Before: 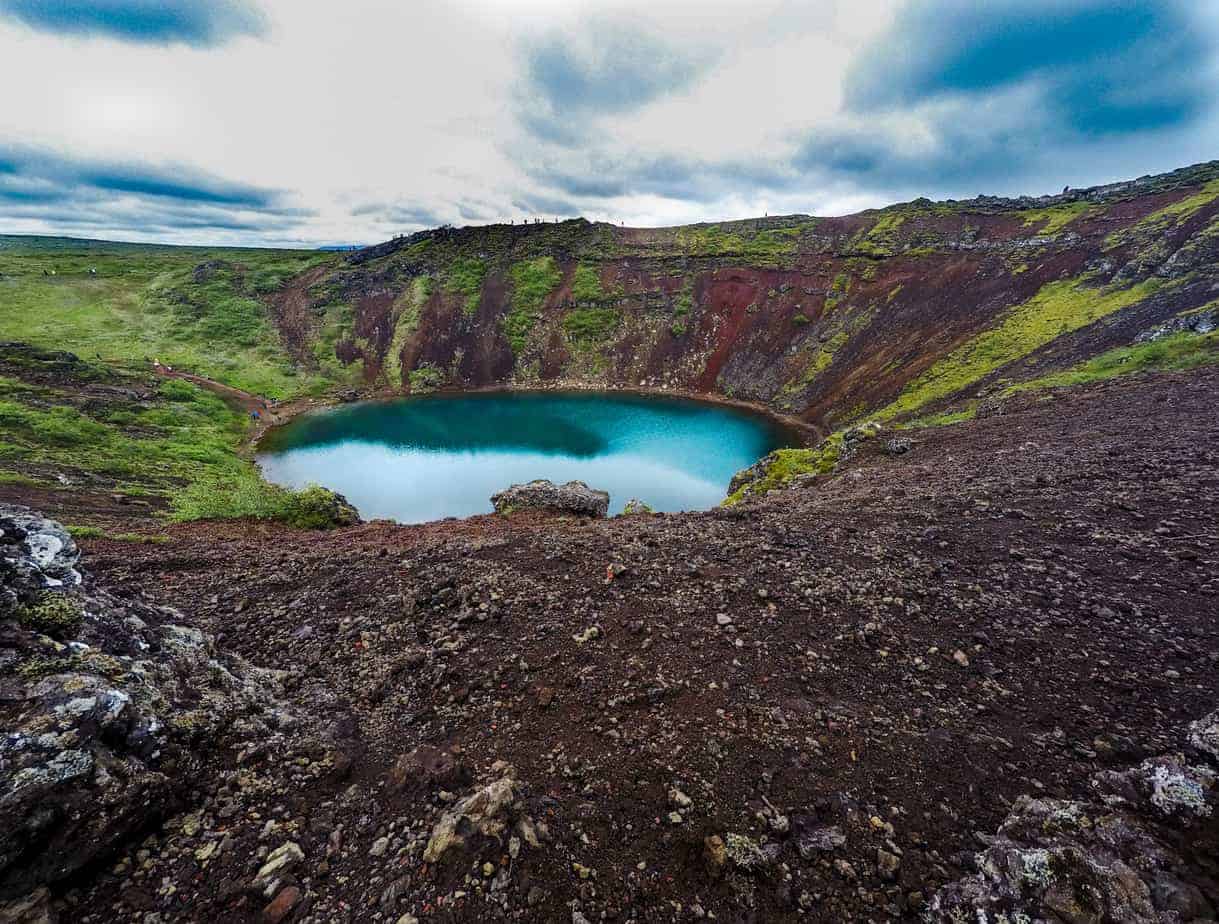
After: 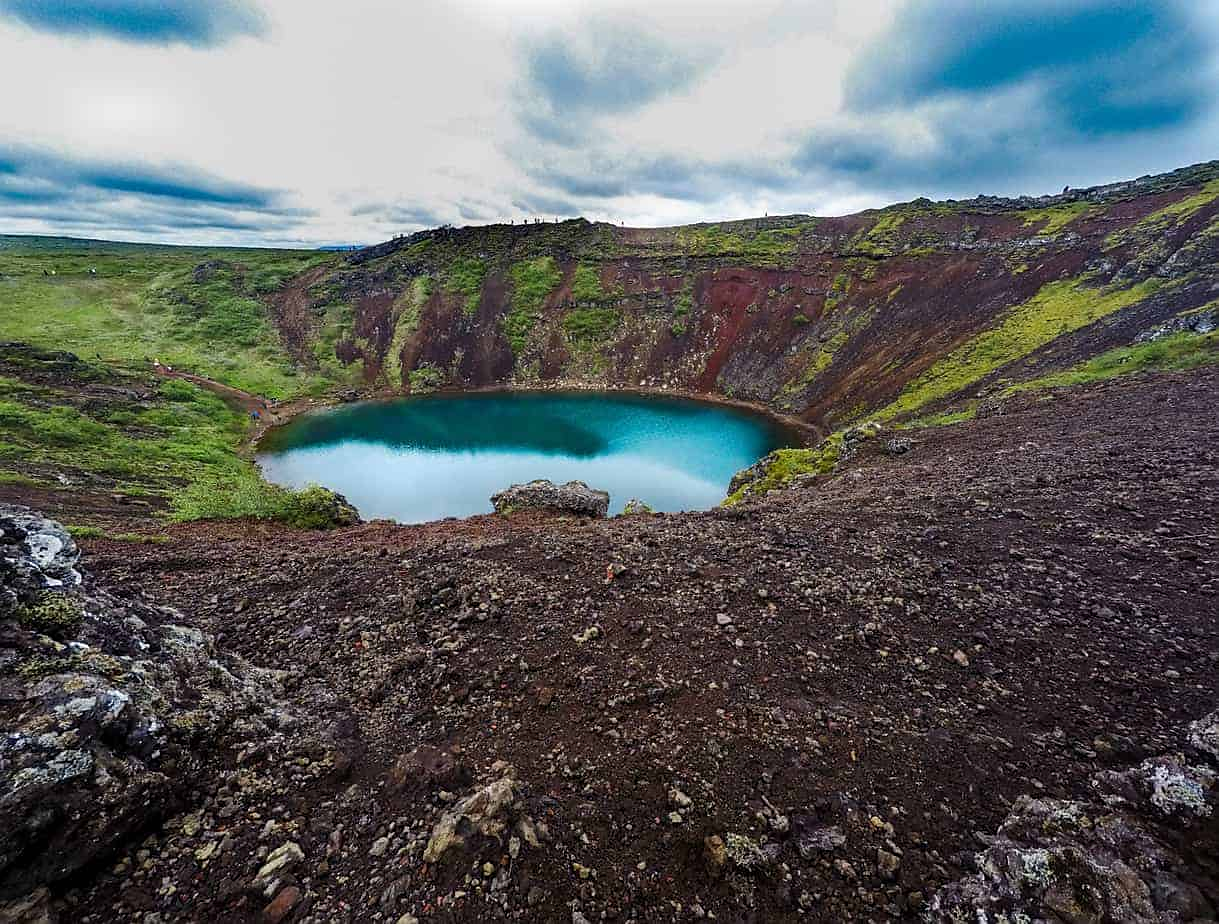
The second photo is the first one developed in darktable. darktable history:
sharpen: radius 1.544, amount 0.361, threshold 1.702
